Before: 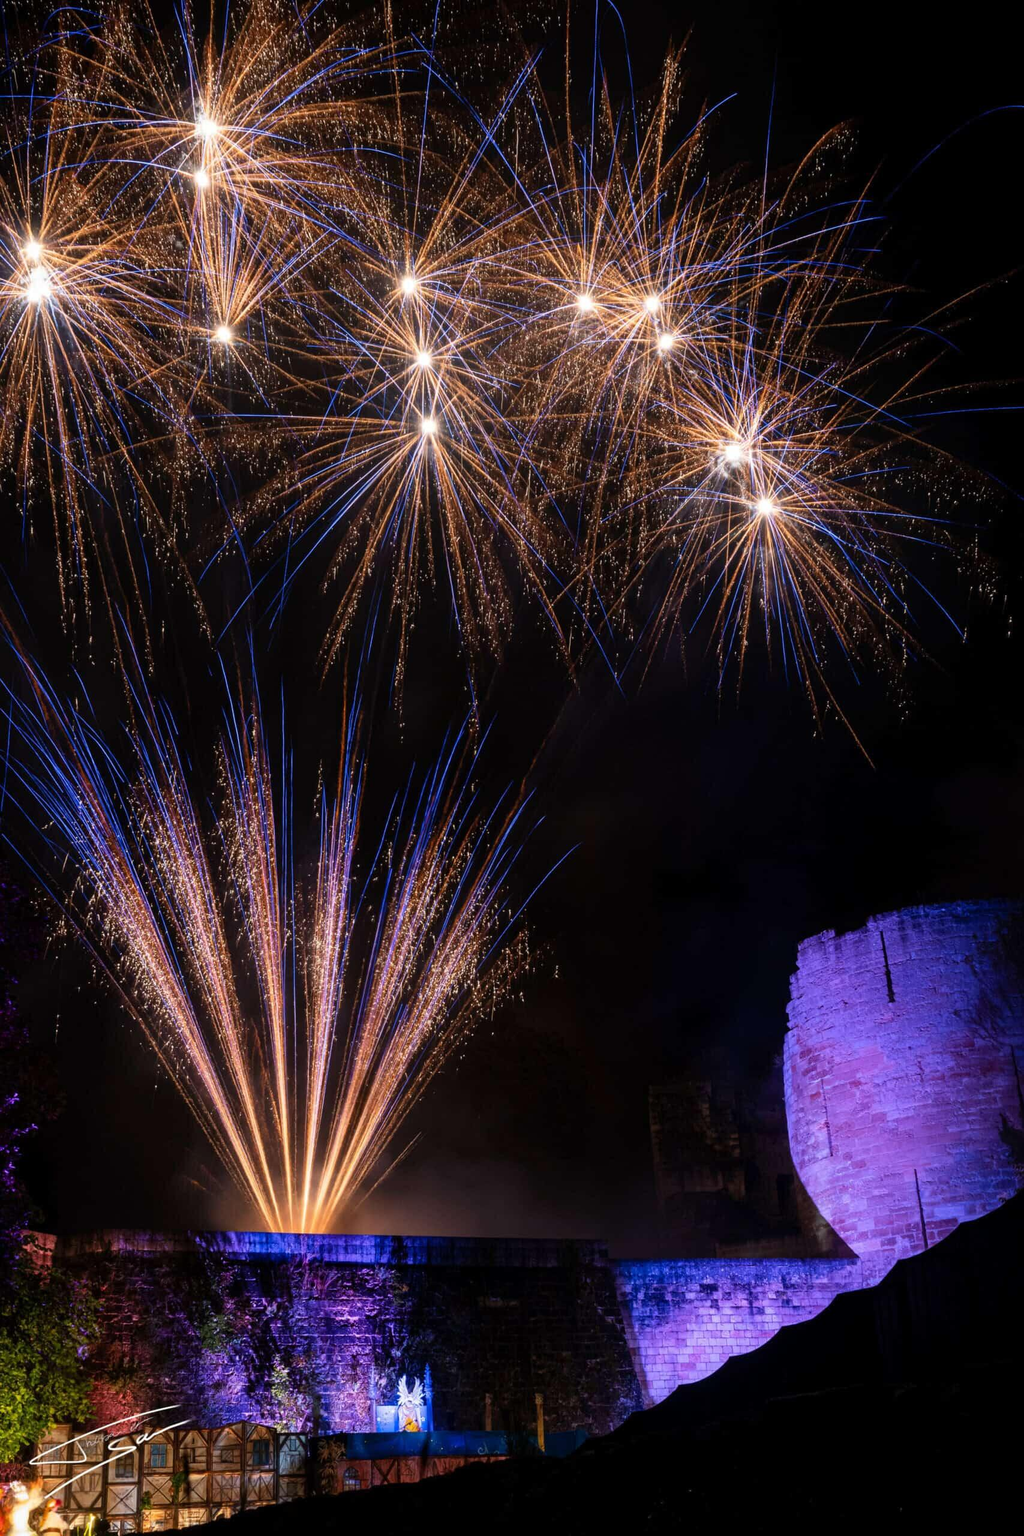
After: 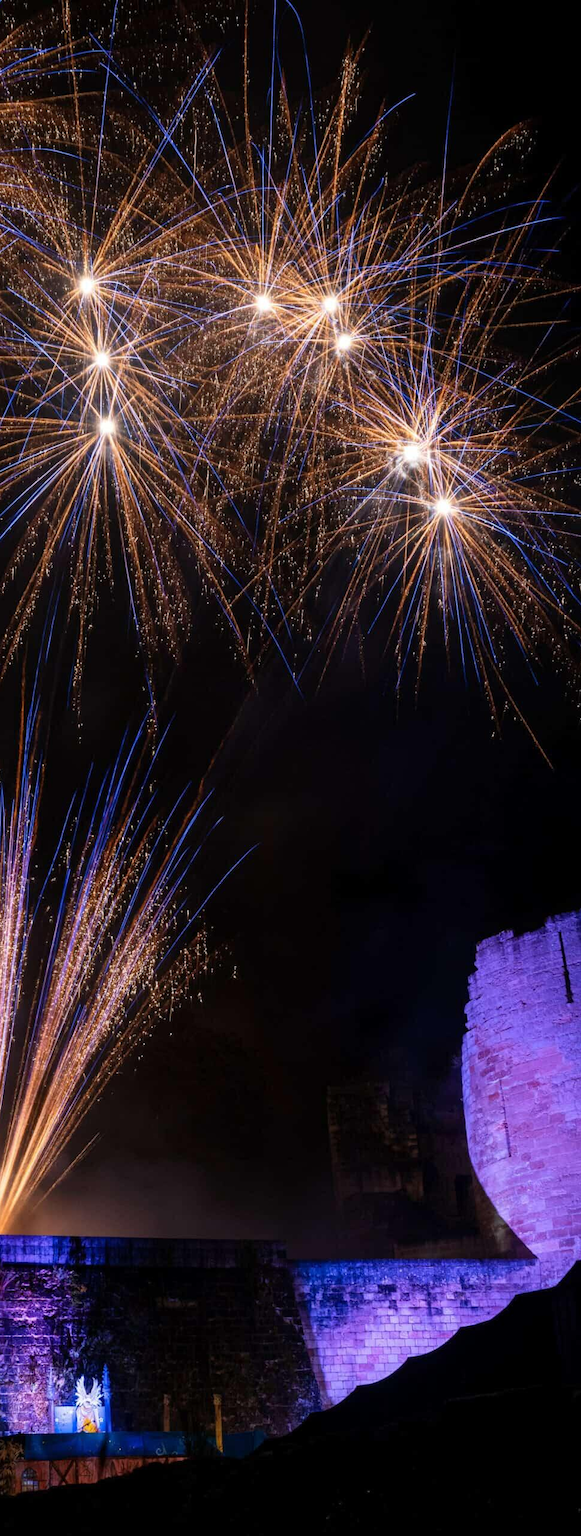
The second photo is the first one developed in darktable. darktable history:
crop: left 31.501%, top 0.016%, right 11.783%
